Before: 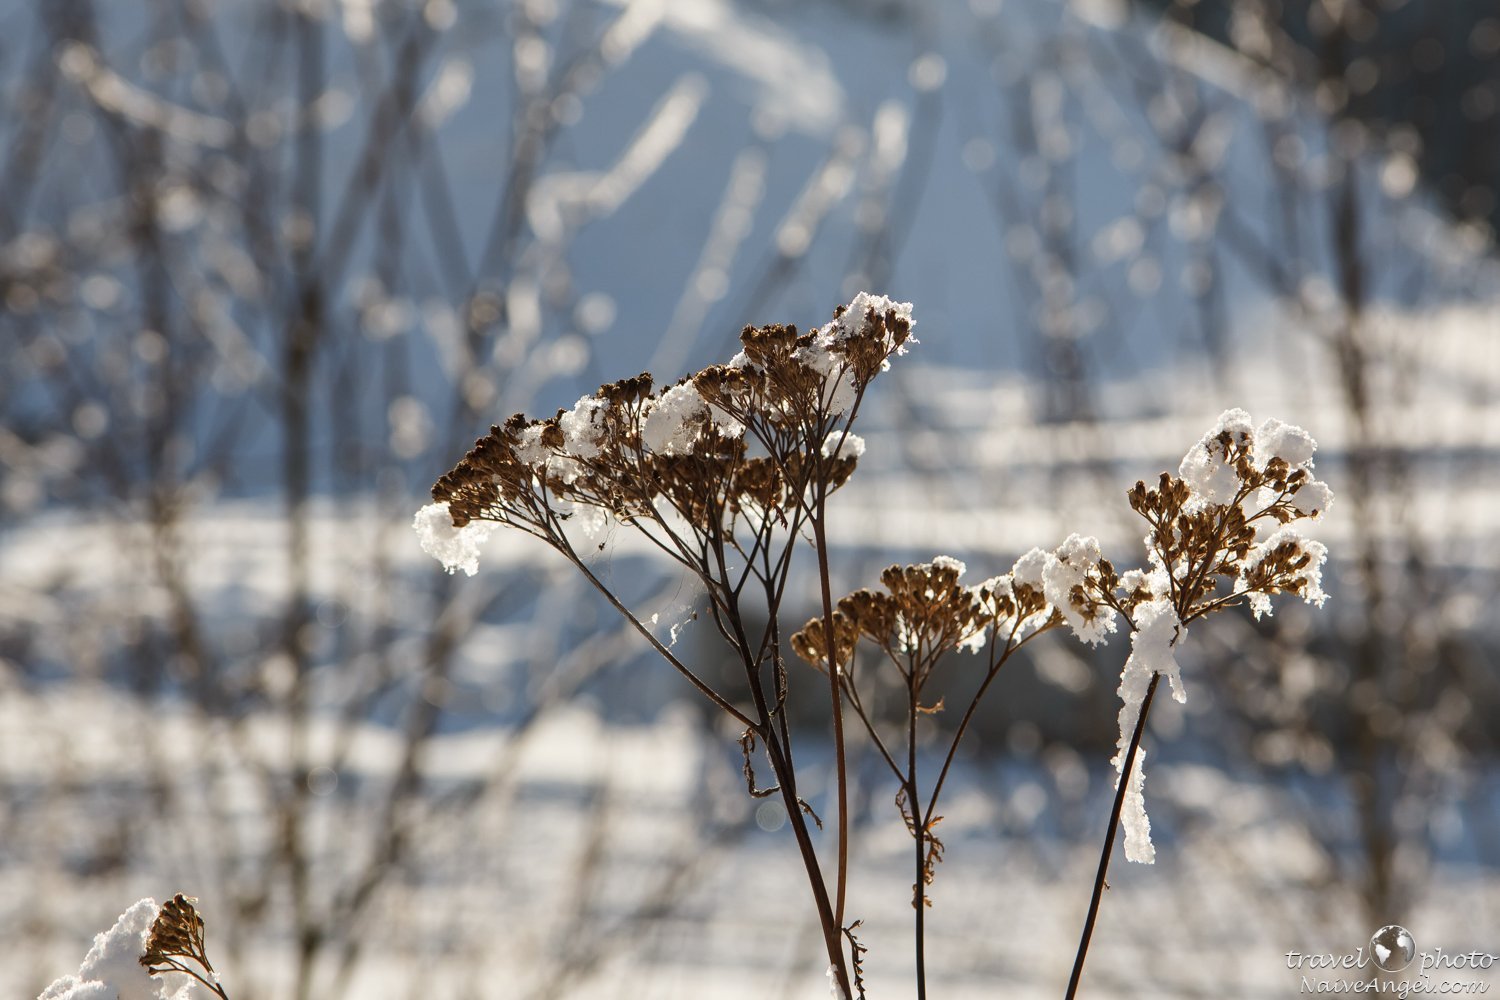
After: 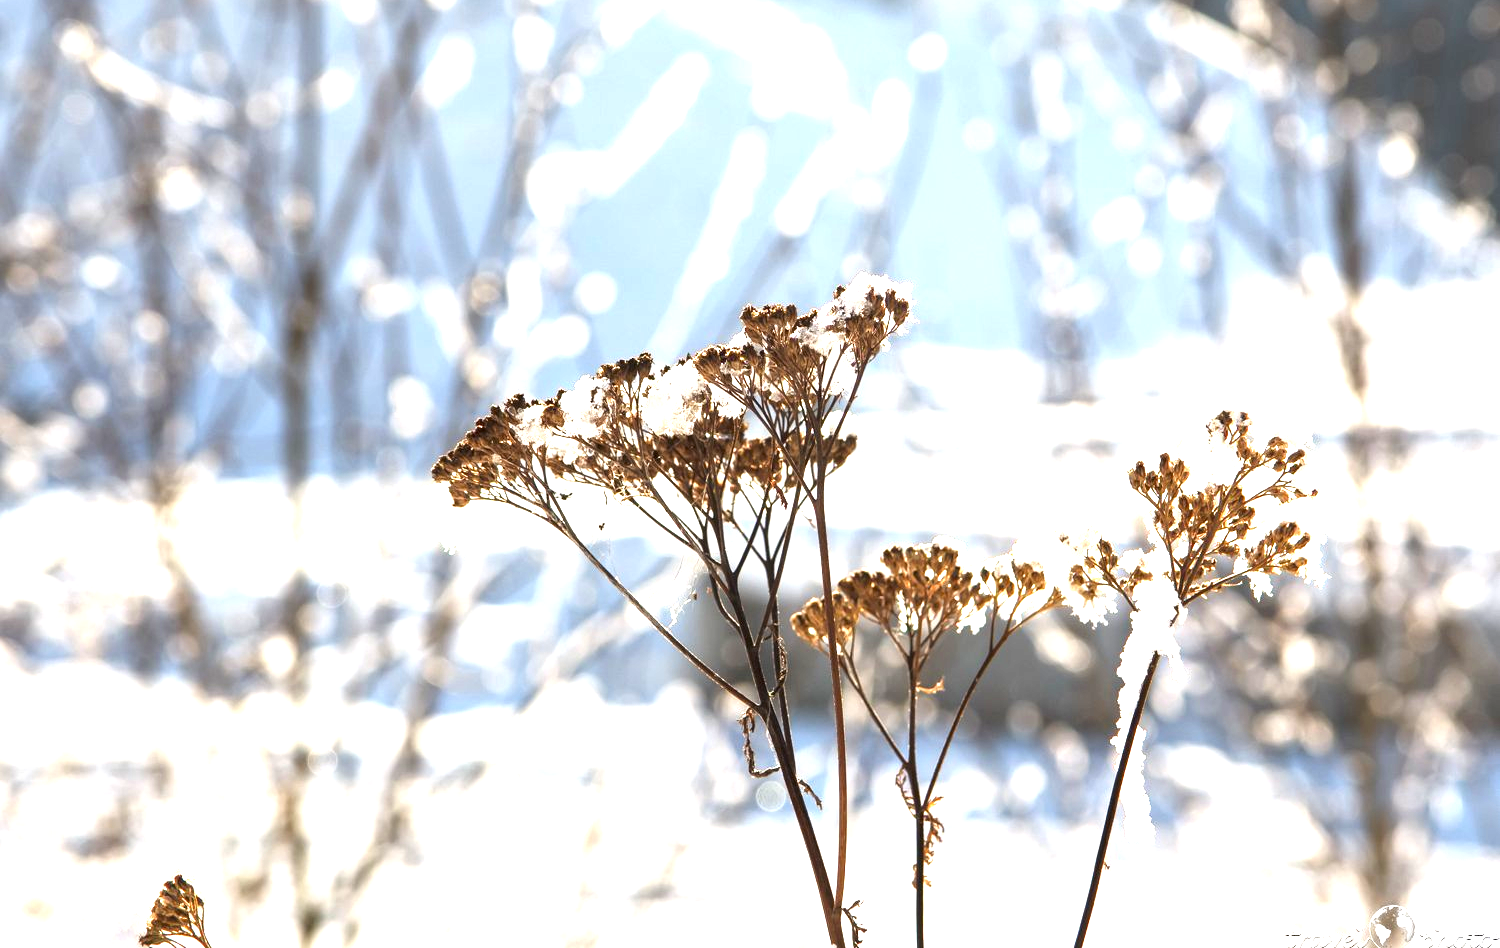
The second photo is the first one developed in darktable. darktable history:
crop and rotate: top 2.032%, bottom 3.143%
exposure: exposure 1.991 EV, compensate exposure bias true, compensate highlight preservation false
tone curve: curves: ch0 [(0, 0) (0.161, 0.144) (0.501, 0.497) (1, 1)], color space Lab, linked channels, preserve colors none
